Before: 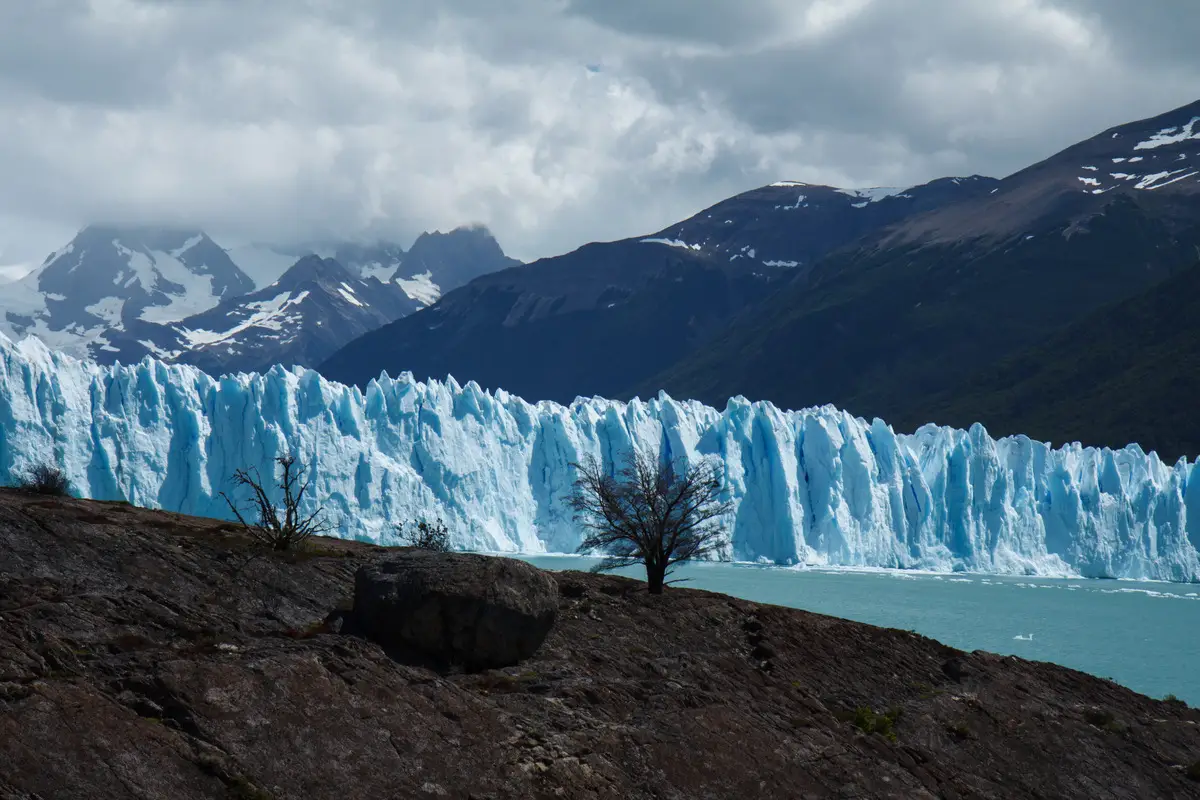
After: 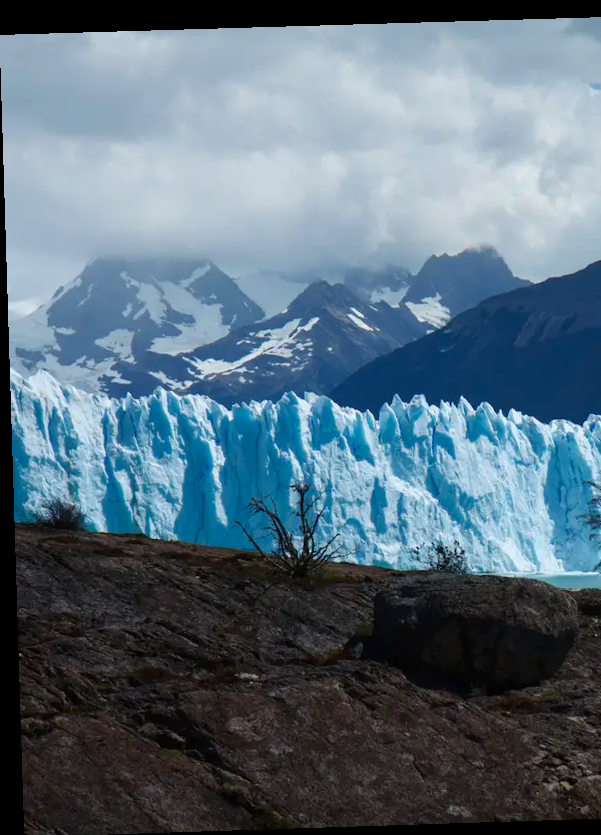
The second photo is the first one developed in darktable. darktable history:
crop and rotate: left 0%, top 0%, right 50.845%
rotate and perspective: rotation -1.77°, lens shift (horizontal) 0.004, automatic cropping off
contrast brightness saturation: contrast 0.04, saturation 0.16
